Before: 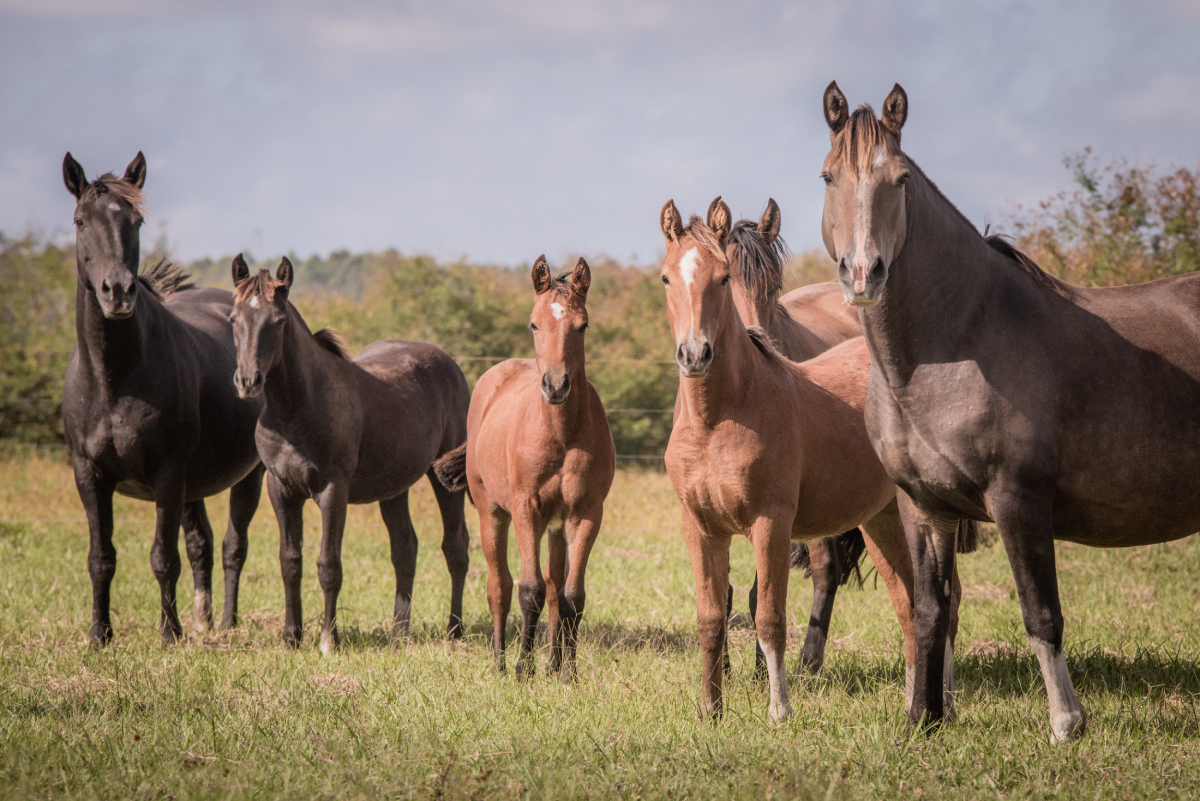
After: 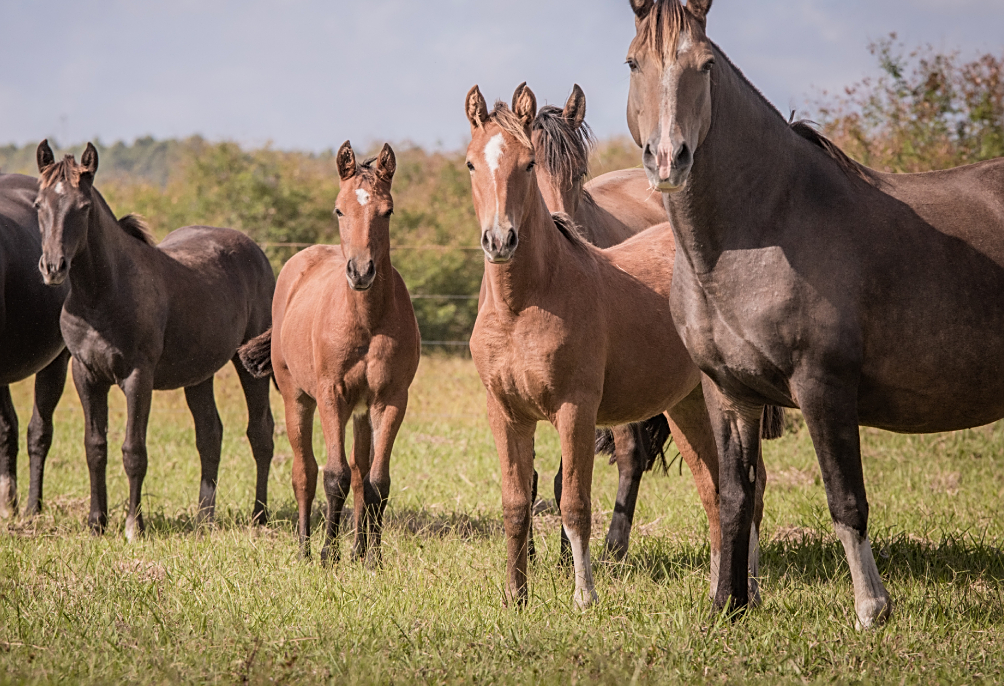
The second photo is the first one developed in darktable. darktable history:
crop: left 16.315%, top 14.246%
color zones: curves: ch1 [(0, 0.469) (0.01, 0.469) (0.12, 0.446) (0.248, 0.469) (0.5, 0.5) (0.748, 0.5) (0.99, 0.469) (1, 0.469)]
color balance rgb: perceptual saturation grading › global saturation 10%, global vibrance 10%
sharpen: on, module defaults
